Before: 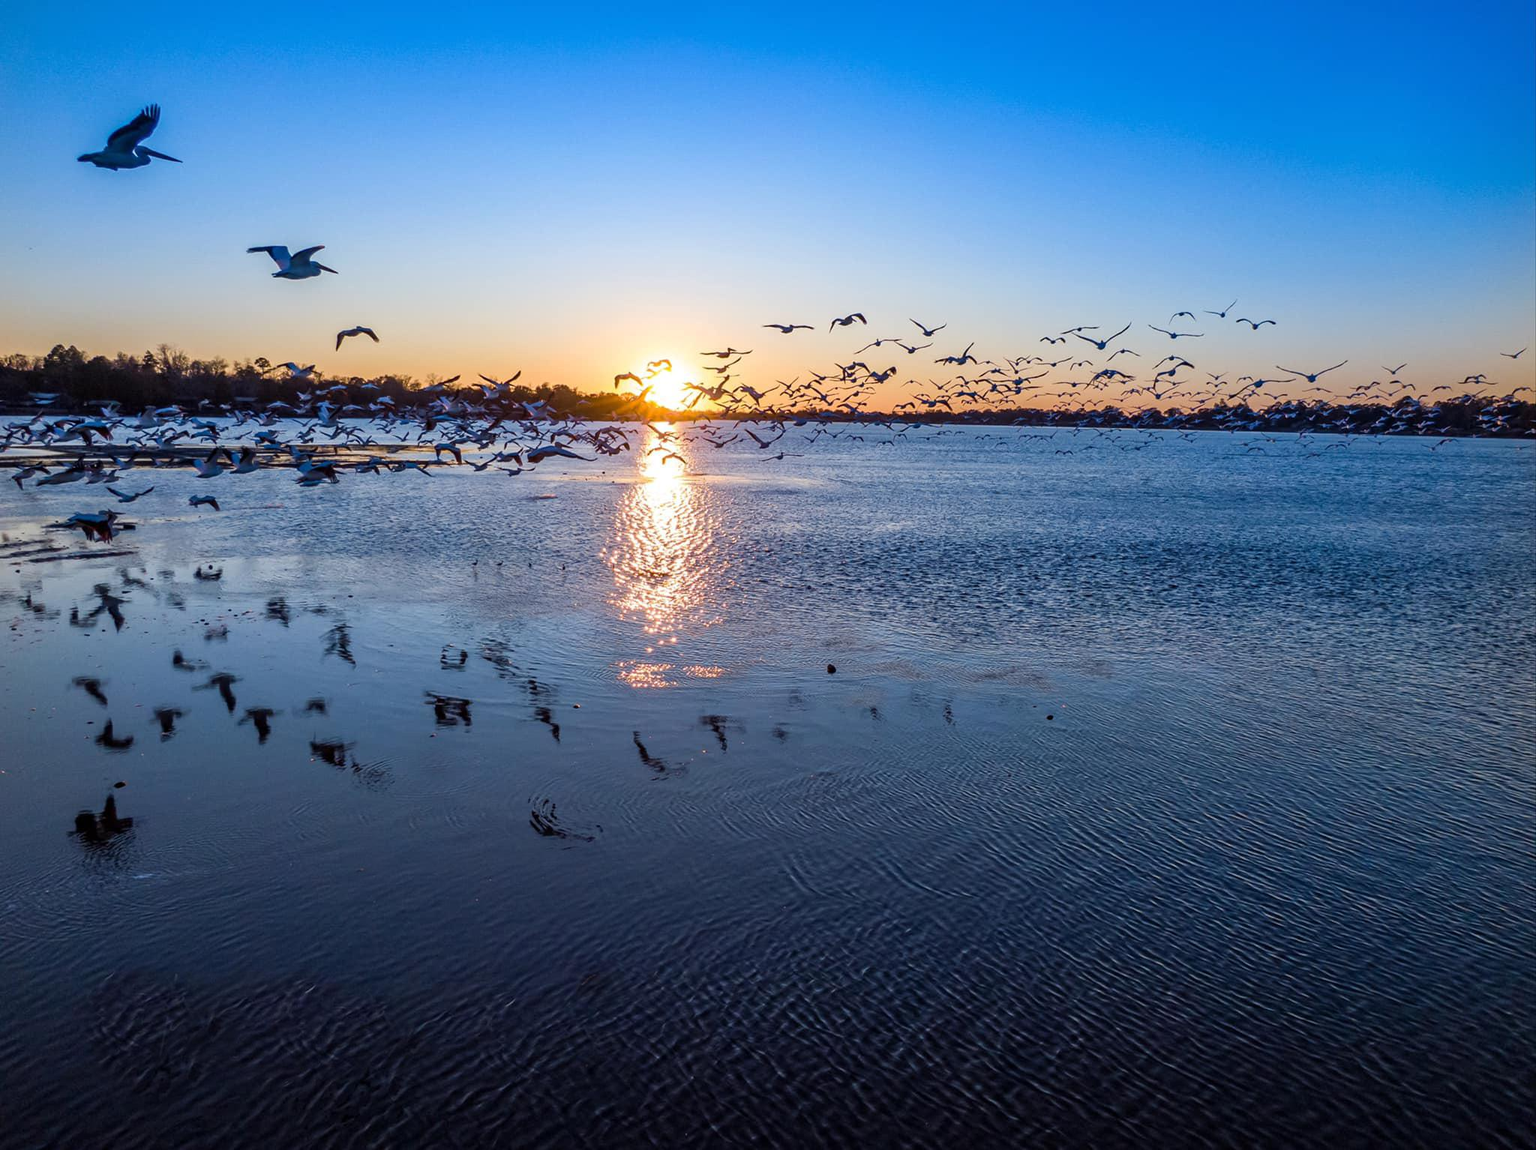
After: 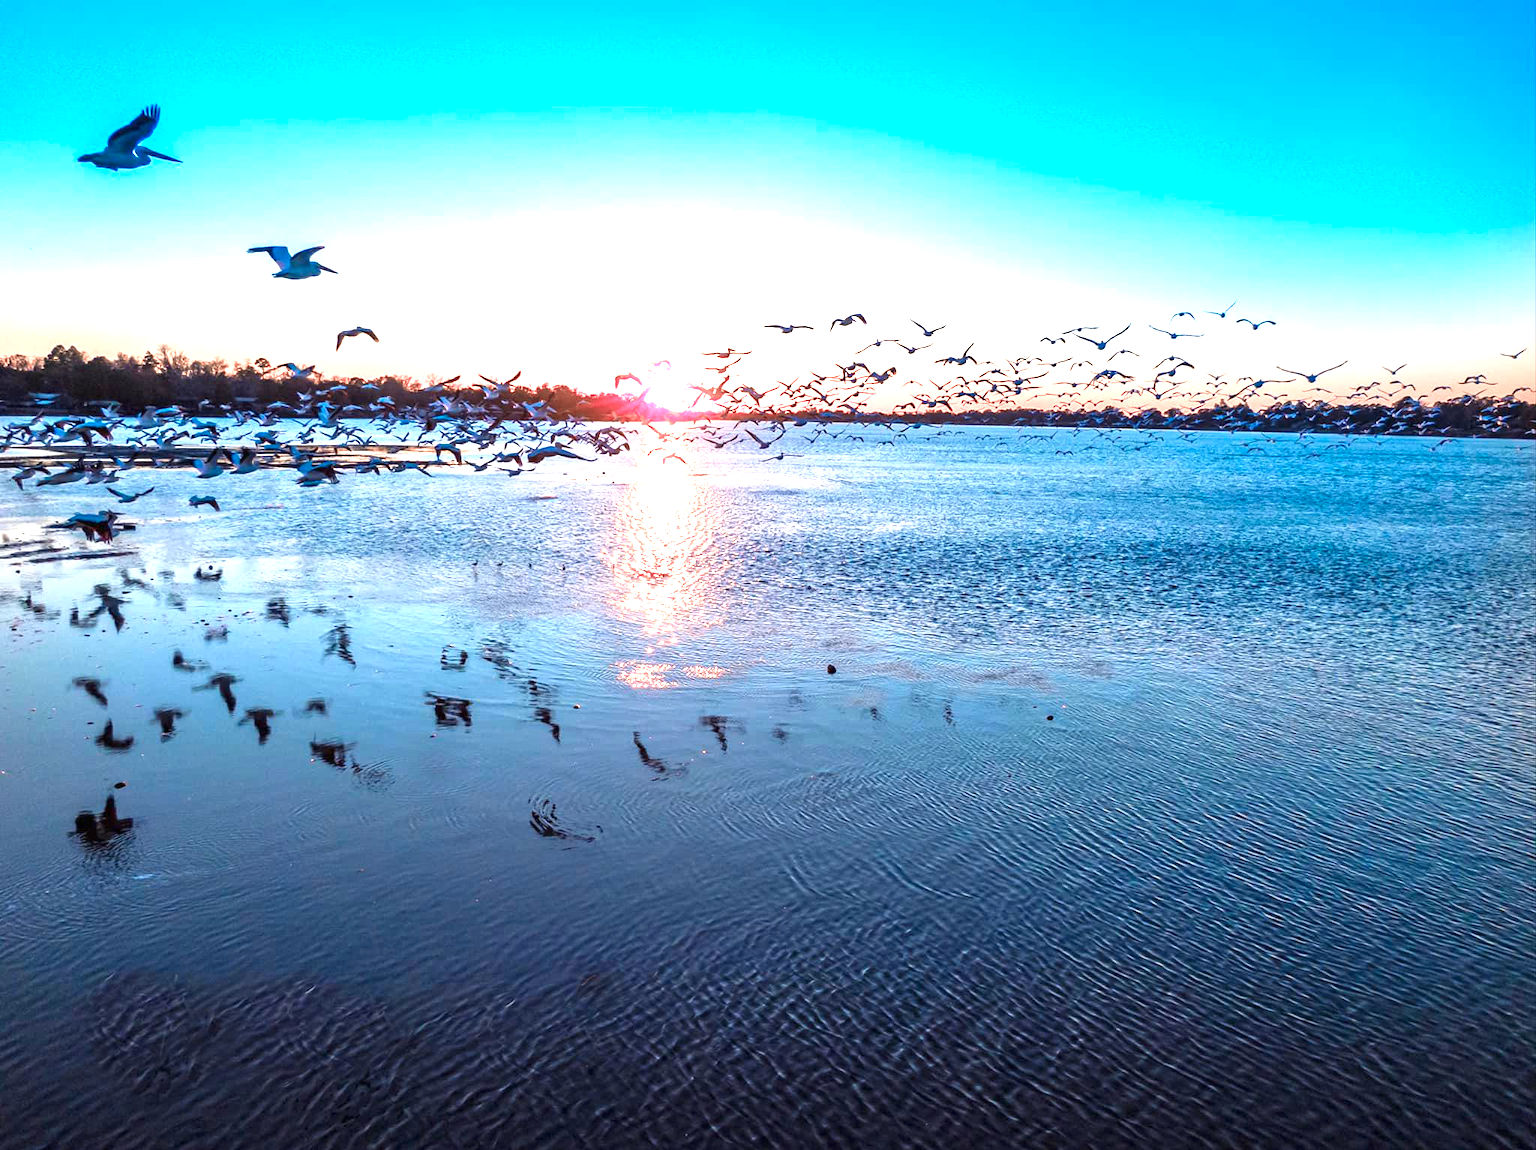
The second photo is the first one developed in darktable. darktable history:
color zones: curves: ch2 [(0, 0.488) (0.143, 0.417) (0.286, 0.212) (0.429, 0.179) (0.571, 0.154) (0.714, 0.415) (0.857, 0.495) (1, 0.488)]
exposure: black level correction 0, exposure 1.55 EV, compensate exposure bias true, compensate highlight preservation false
